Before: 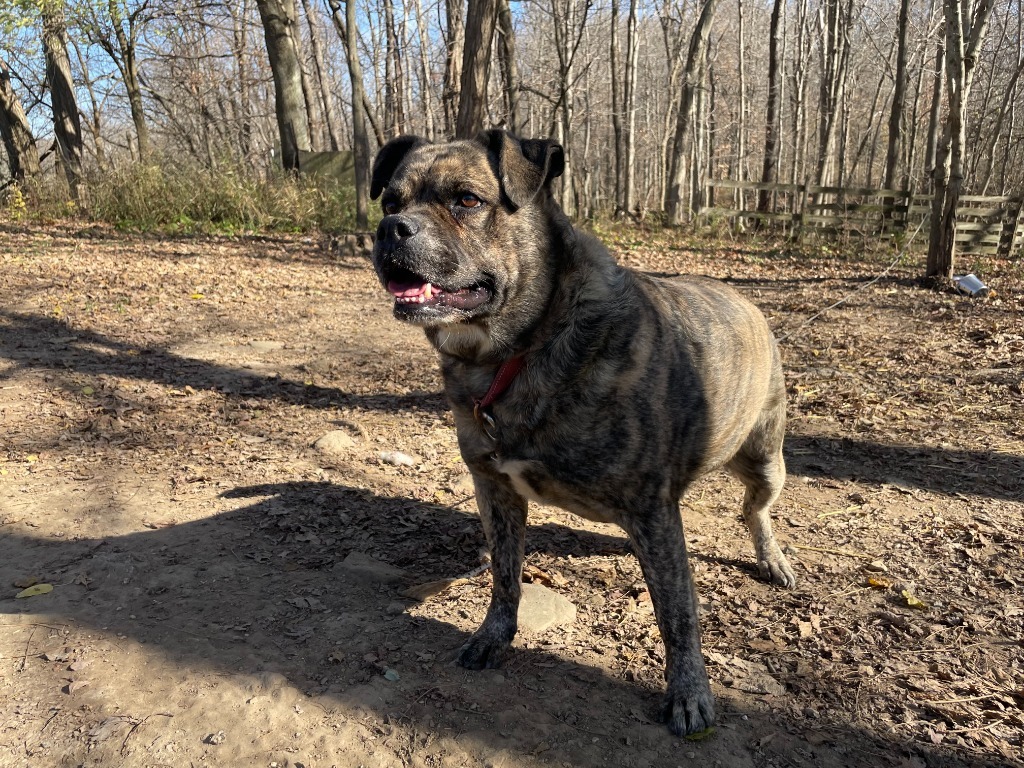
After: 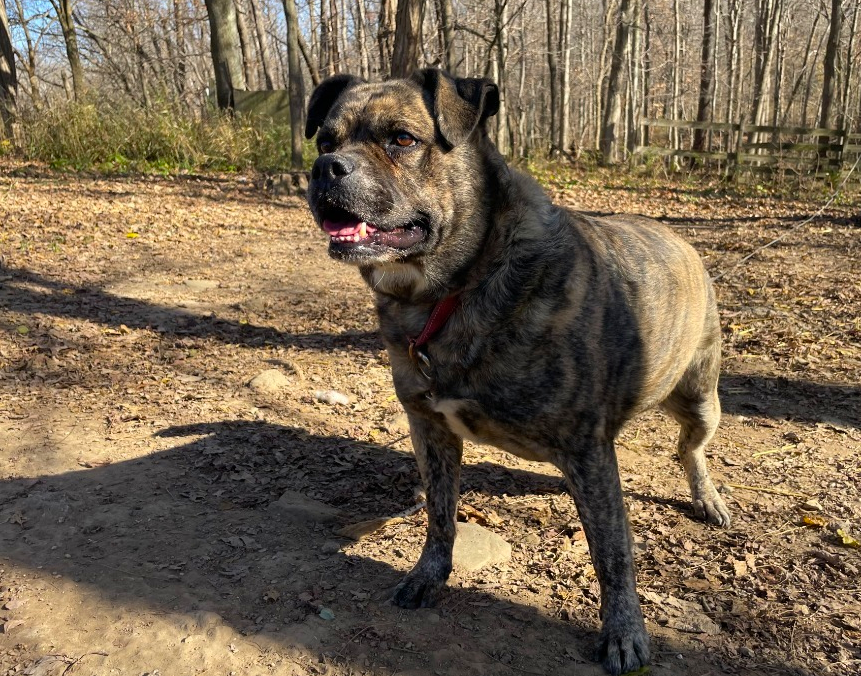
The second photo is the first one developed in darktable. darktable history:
color balance rgb: perceptual saturation grading › global saturation 17.222%, global vibrance 20%
crop: left 6.366%, top 8.007%, right 9.526%, bottom 3.907%
